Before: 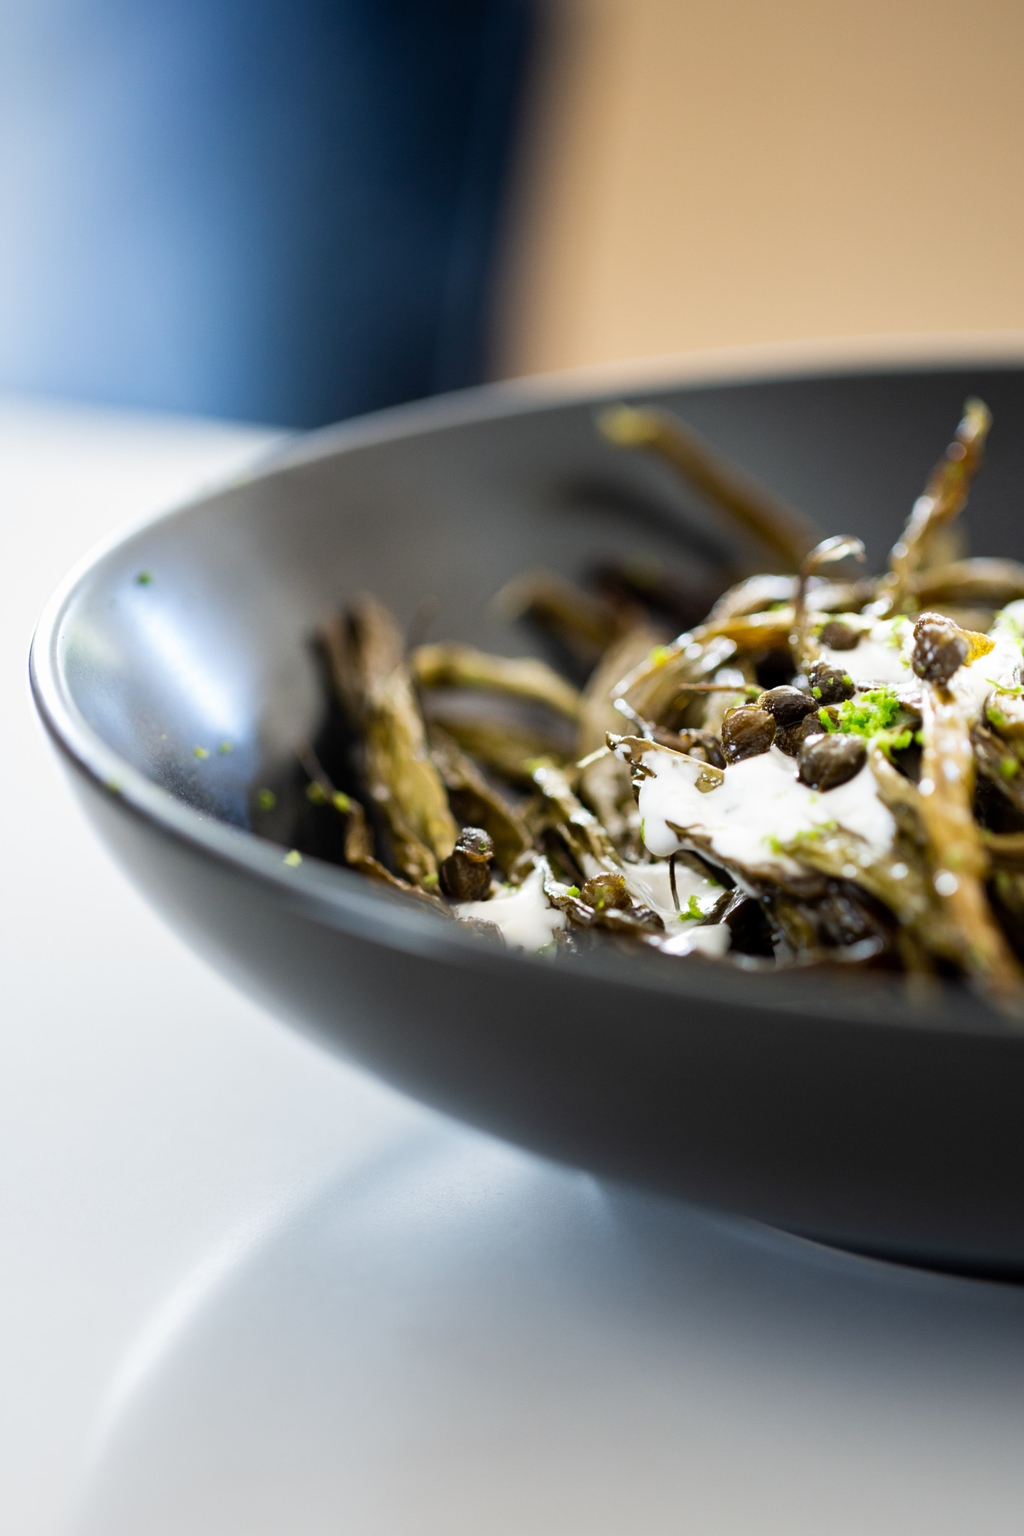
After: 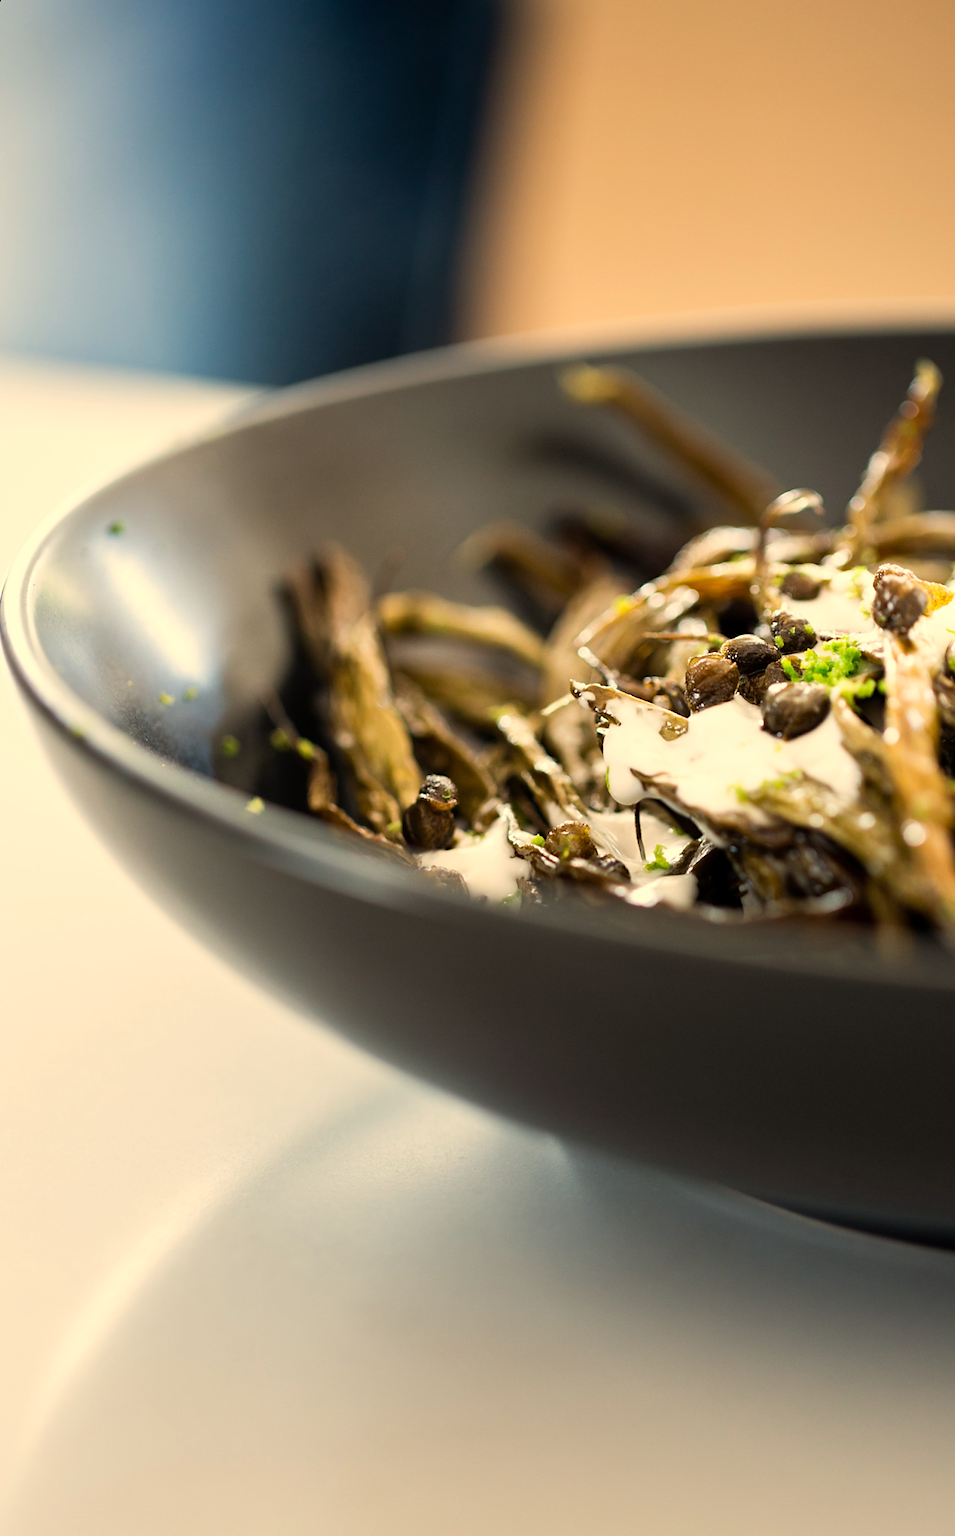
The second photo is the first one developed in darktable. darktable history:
white balance: red 1.123, blue 0.83
sharpen: radius 1, threshold 1
rotate and perspective: rotation 0.215°, lens shift (vertical) -0.139, crop left 0.069, crop right 0.939, crop top 0.002, crop bottom 0.996
